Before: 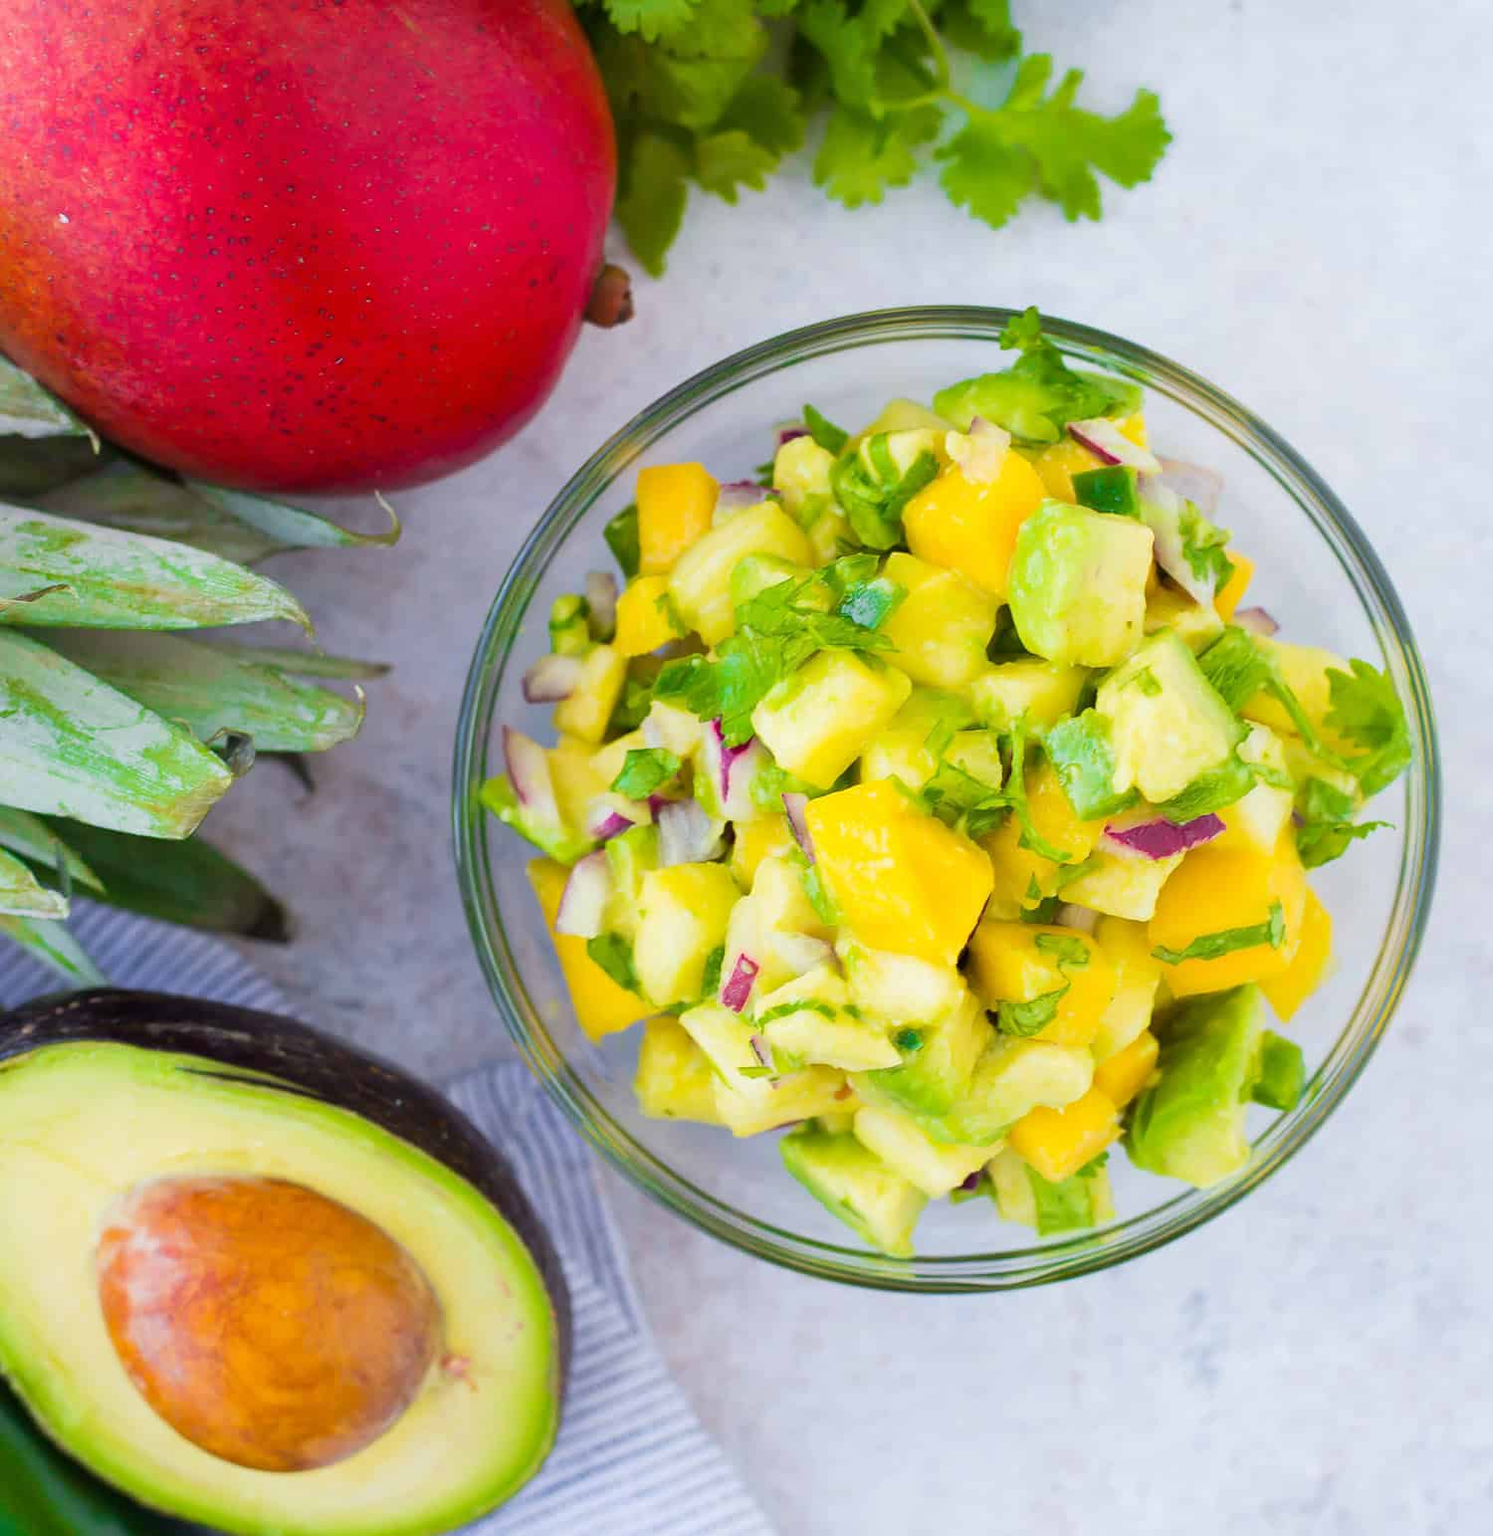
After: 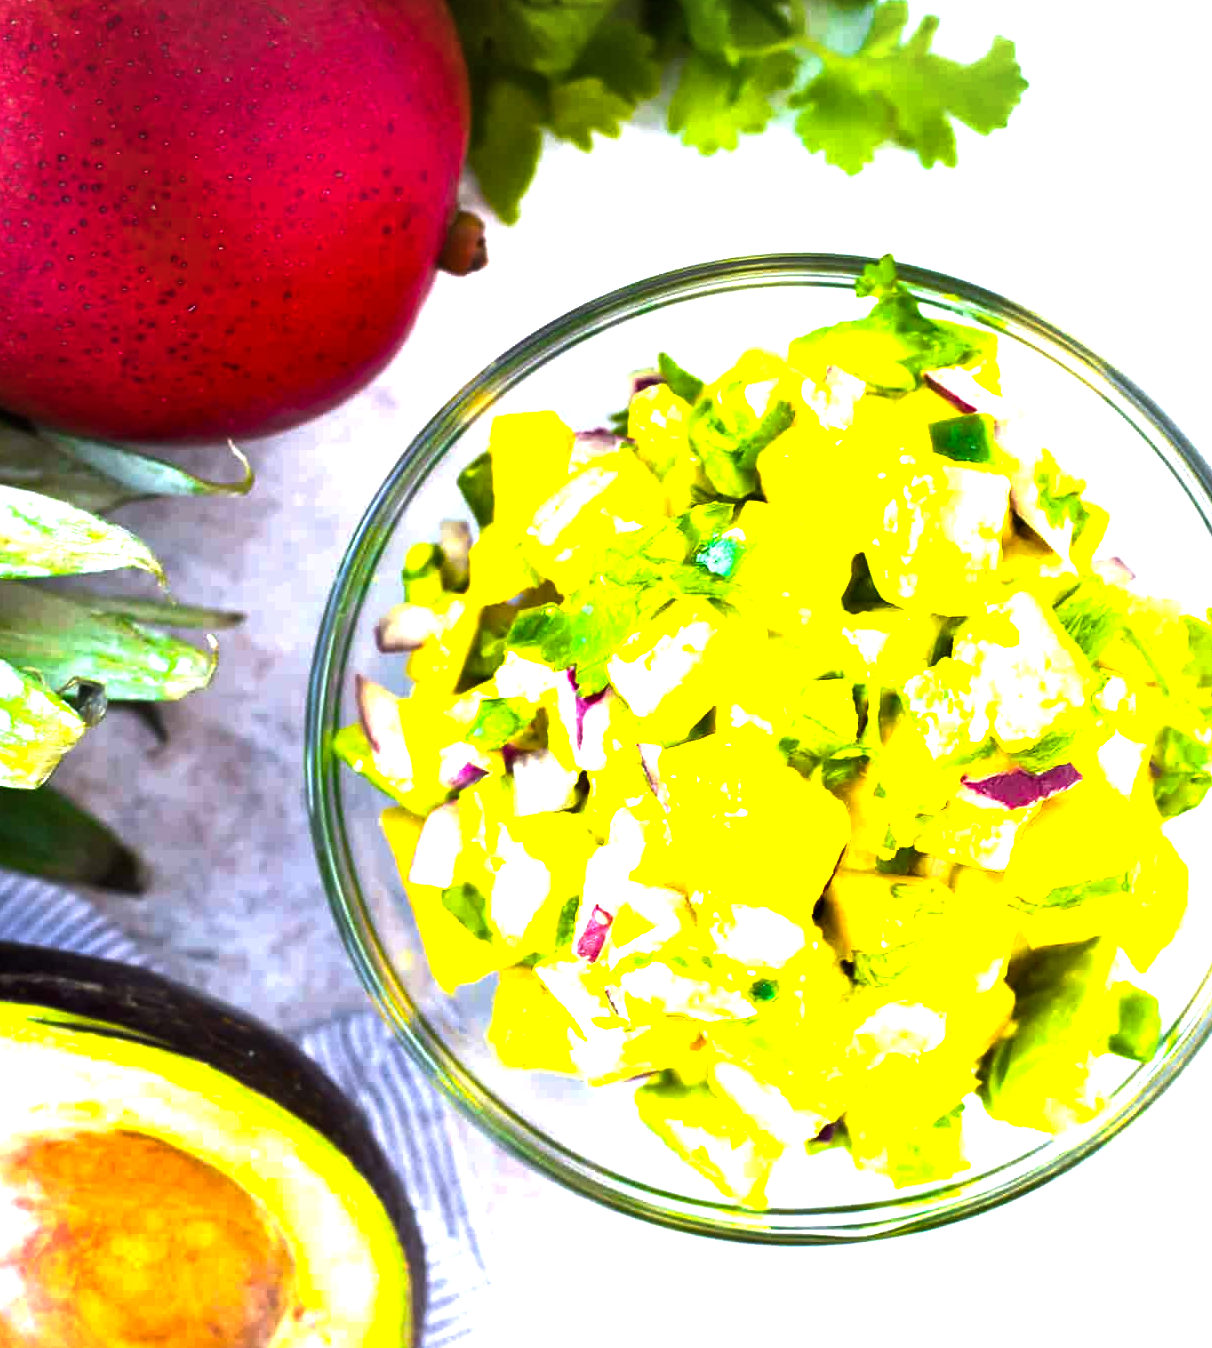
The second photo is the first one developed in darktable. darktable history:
crop: left 9.978%, top 3.502%, right 9.187%, bottom 9.129%
vignetting: fall-off start 86.18%, brightness -0.435, saturation -0.202, center (-0.029, 0.243), automatic ratio true
color balance rgb: perceptual saturation grading › global saturation 24.943%, perceptual brilliance grading › highlights 74.555%, perceptual brilliance grading › shadows -29.785%
